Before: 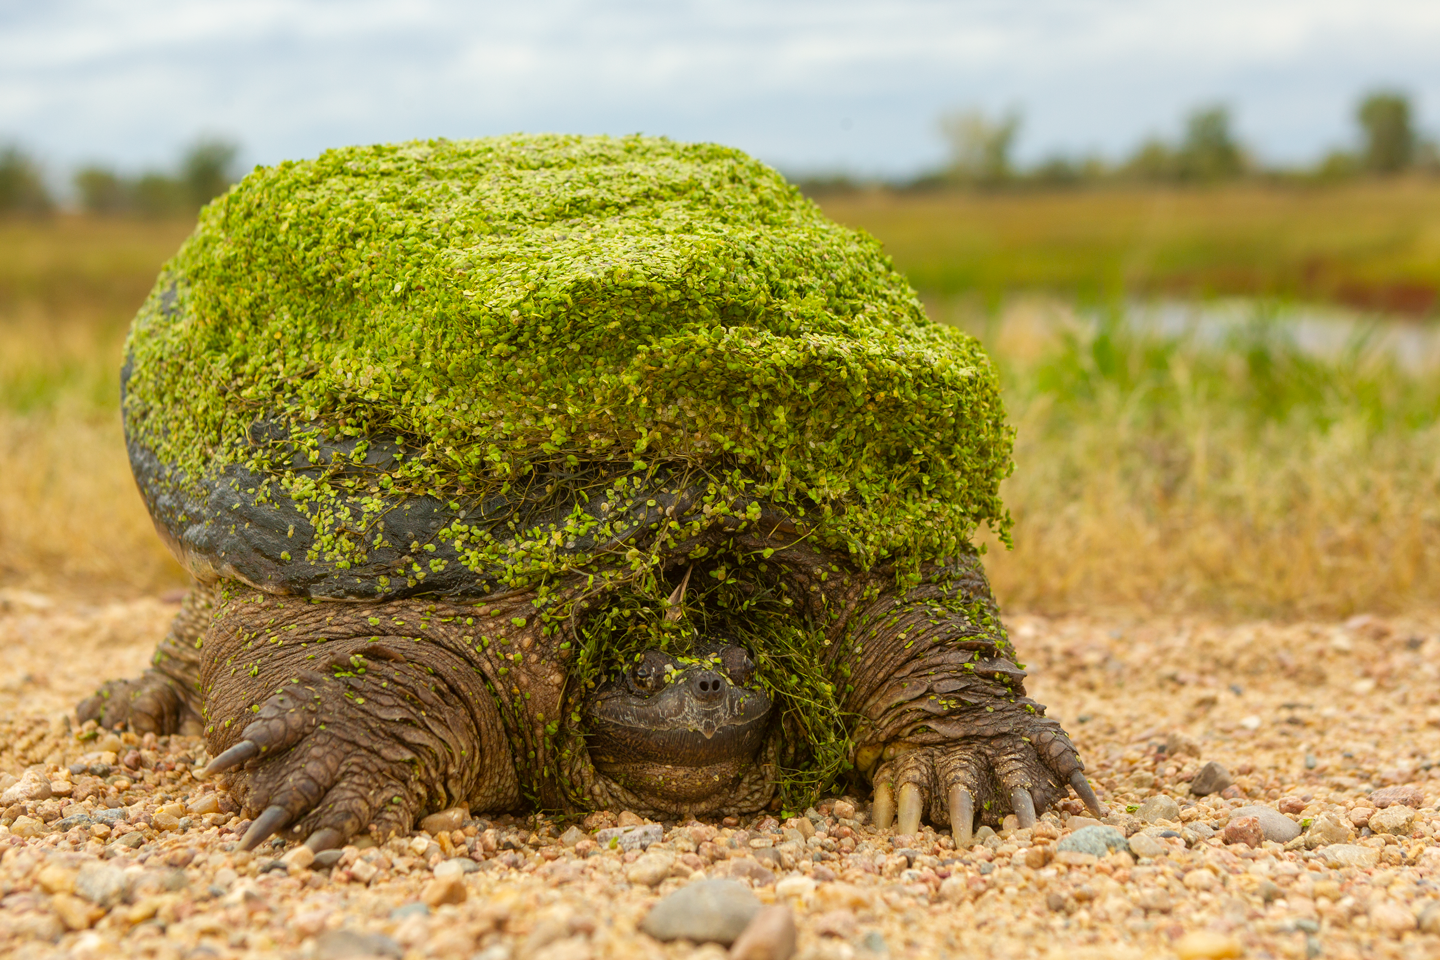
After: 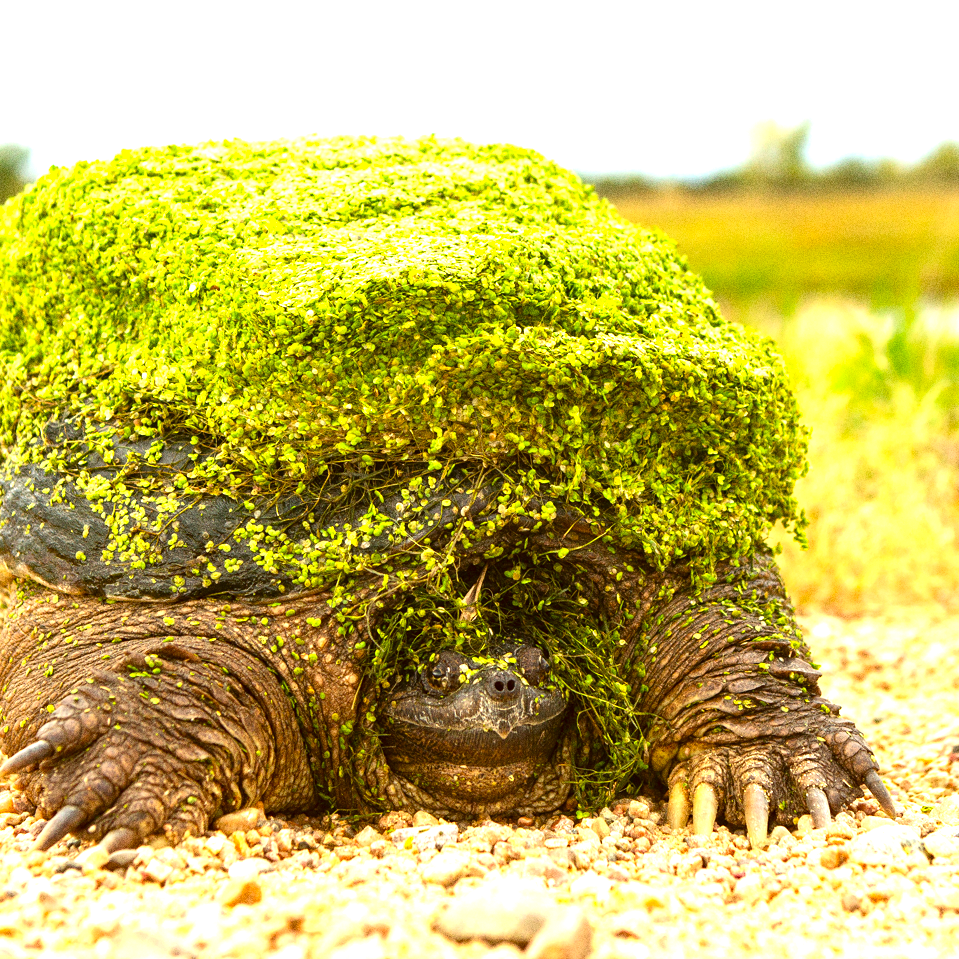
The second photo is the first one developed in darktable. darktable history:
haze removal: compatibility mode true, adaptive false
crop and rotate: left 14.292%, right 19.041%
contrast brightness saturation: contrast 0.07, brightness -0.13, saturation 0.06
exposure: black level correction 0, exposure 1.45 EV, compensate exposure bias true, compensate highlight preservation false
grain: coarseness 0.09 ISO, strength 40%
